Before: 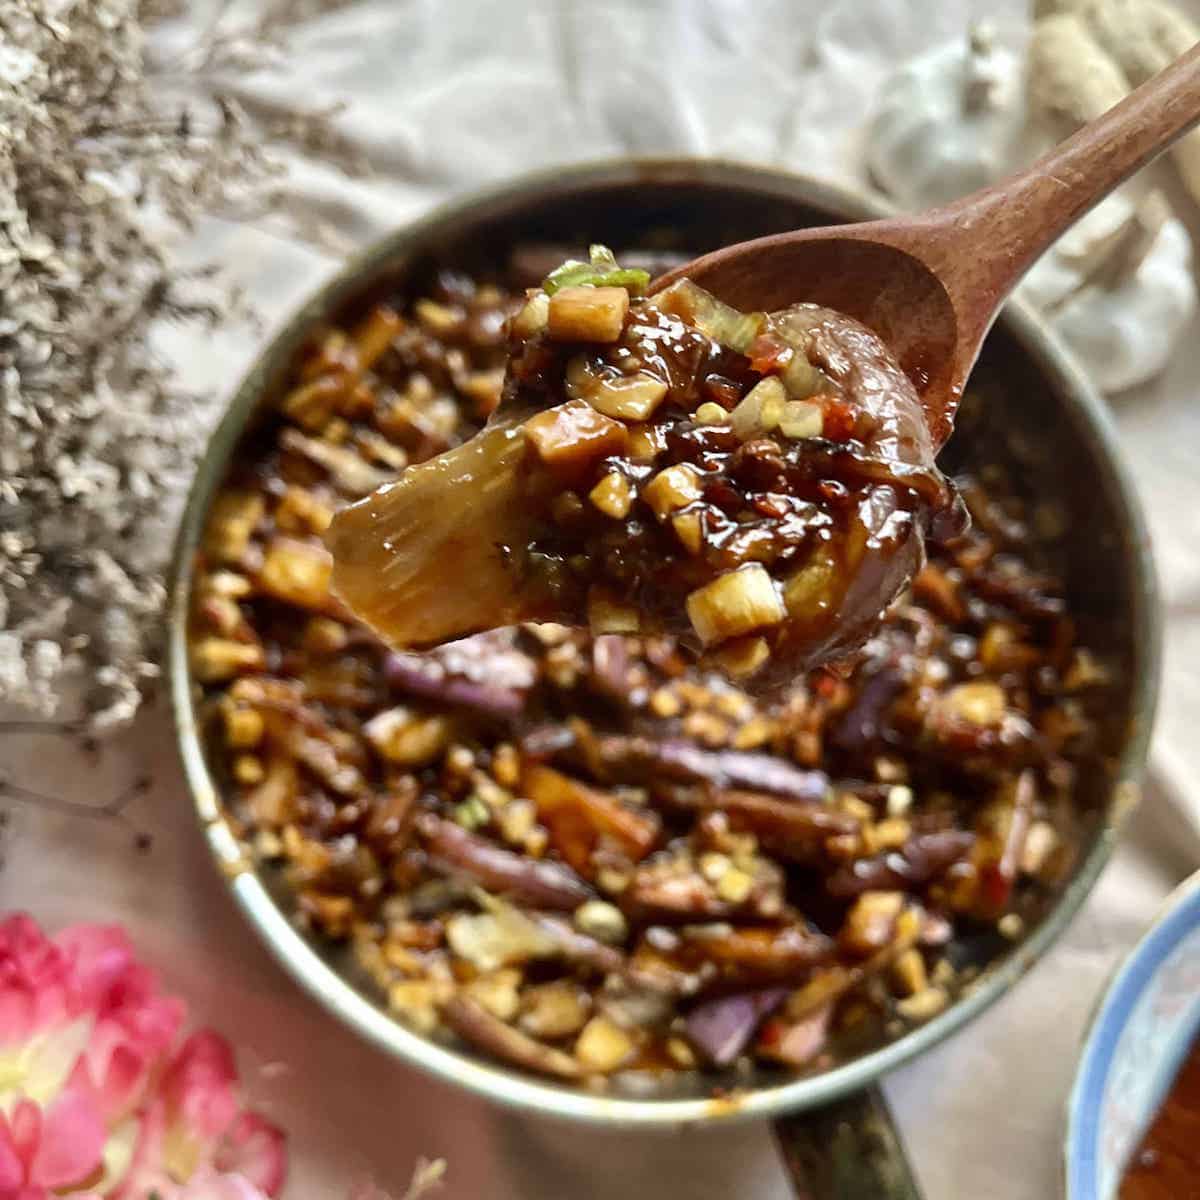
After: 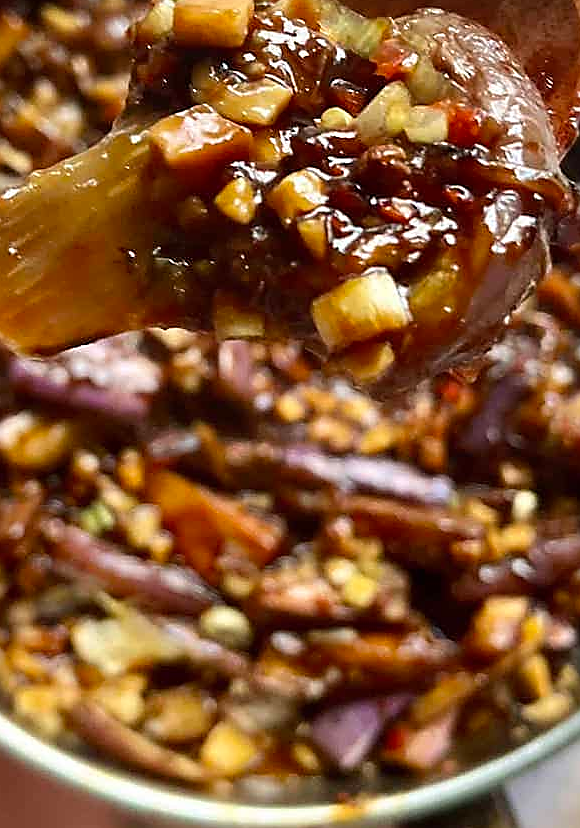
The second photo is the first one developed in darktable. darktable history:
sharpen: radius 1.347, amount 1.258, threshold 0.837
crop: left 31.333%, top 24.637%, right 20.272%, bottom 6.296%
